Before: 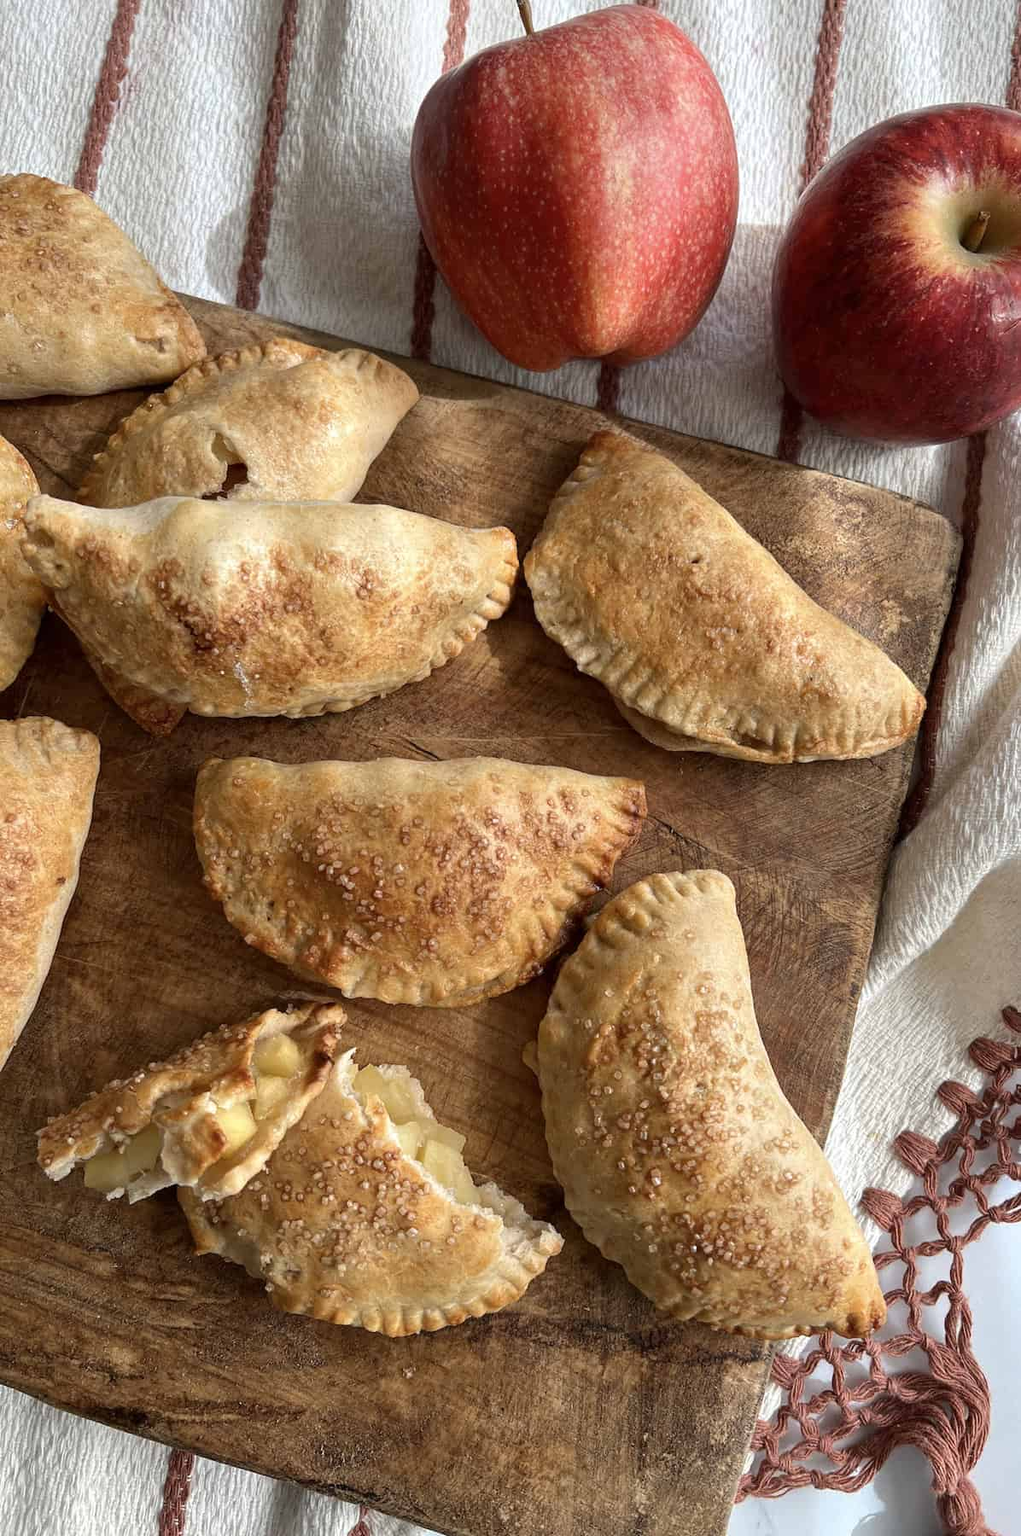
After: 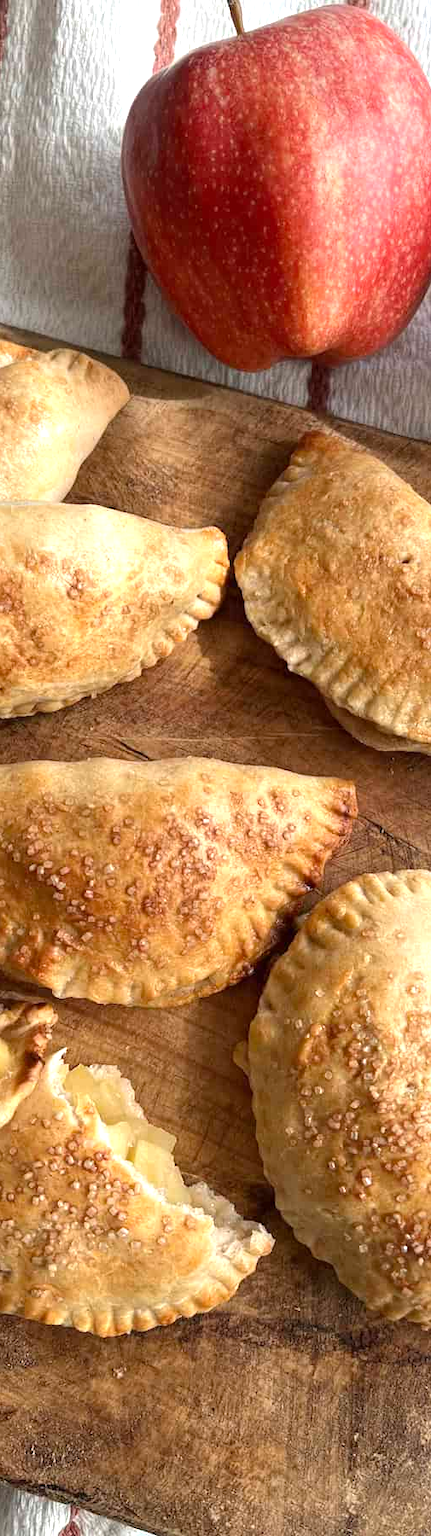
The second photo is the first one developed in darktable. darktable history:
crop: left 28.382%, right 29.298%
exposure: black level correction 0, exposure 0.498 EV, compensate exposure bias true, compensate highlight preservation false
